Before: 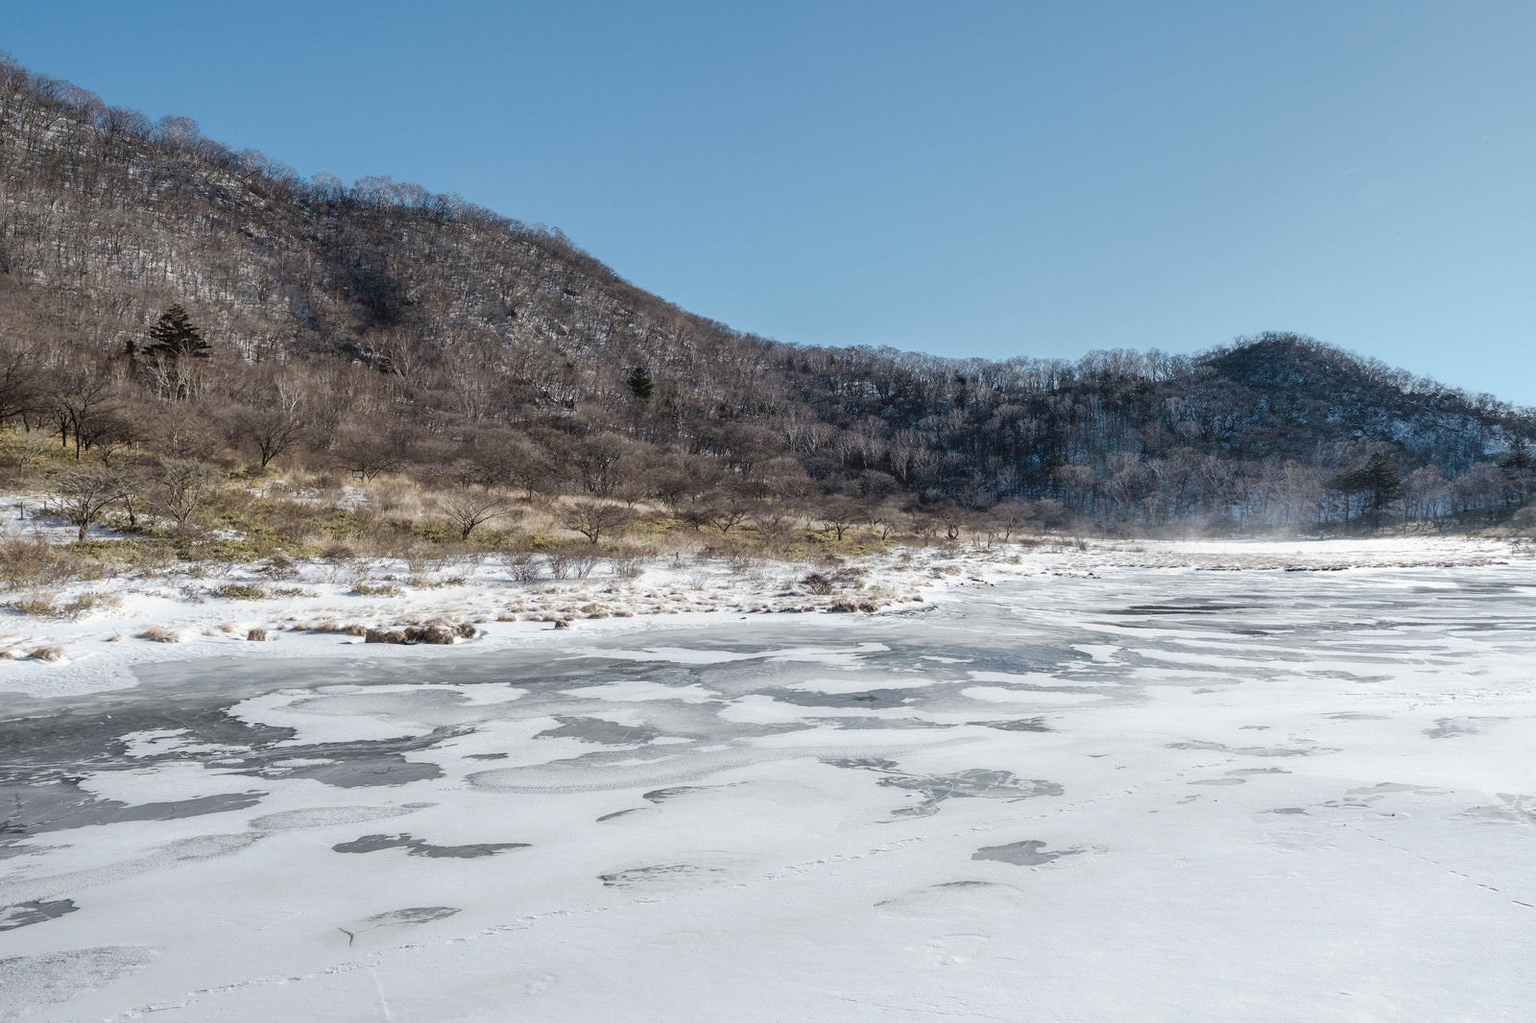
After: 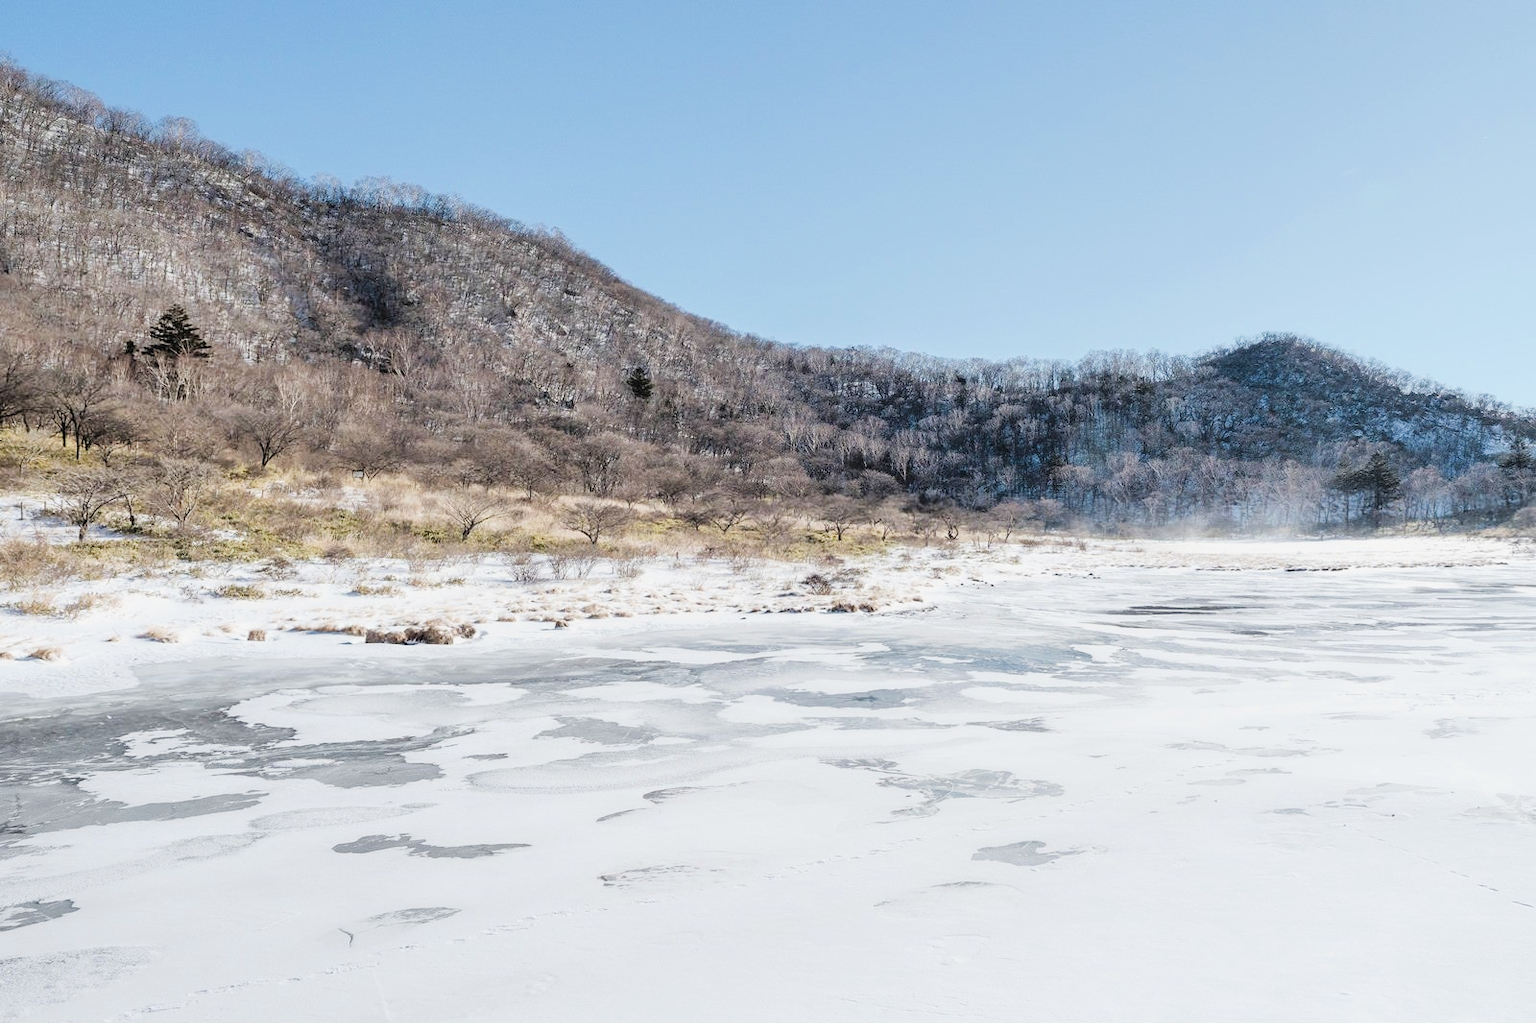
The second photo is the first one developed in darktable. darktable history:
exposure: black level correction 0, exposure 1.199 EV, compensate highlight preservation false
filmic rgb: black relative exposure -7.65 EV, white relative exposure 4.56 EV, hardness 3.61, contrast 1.05, iterations of high-quality reconstruction 0
